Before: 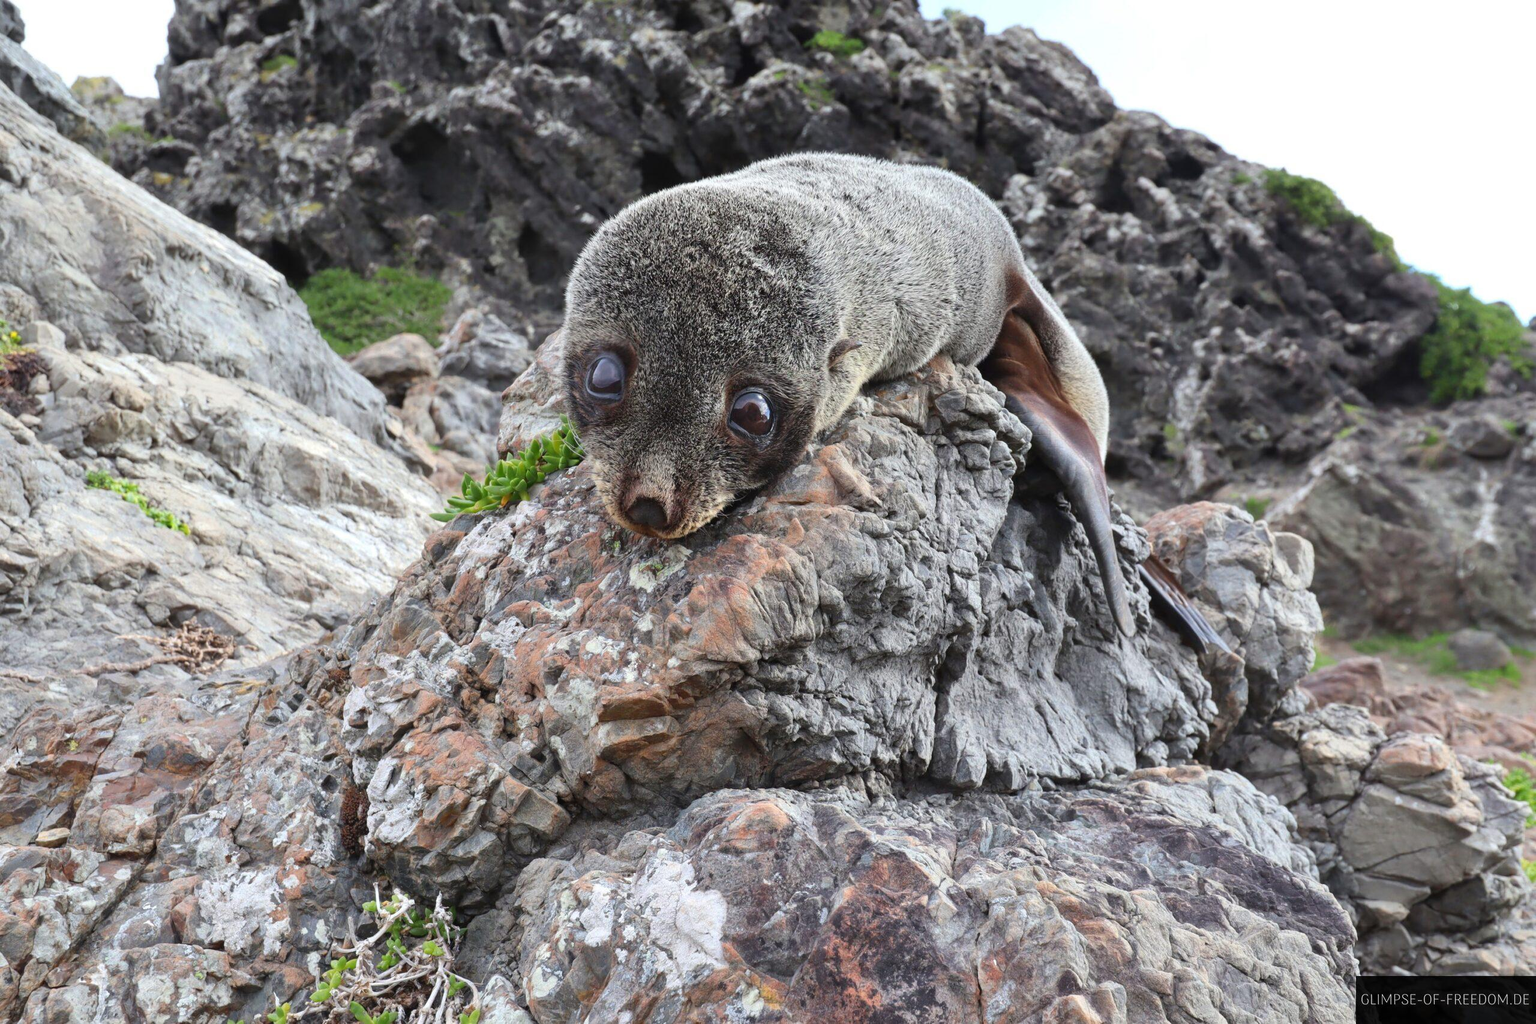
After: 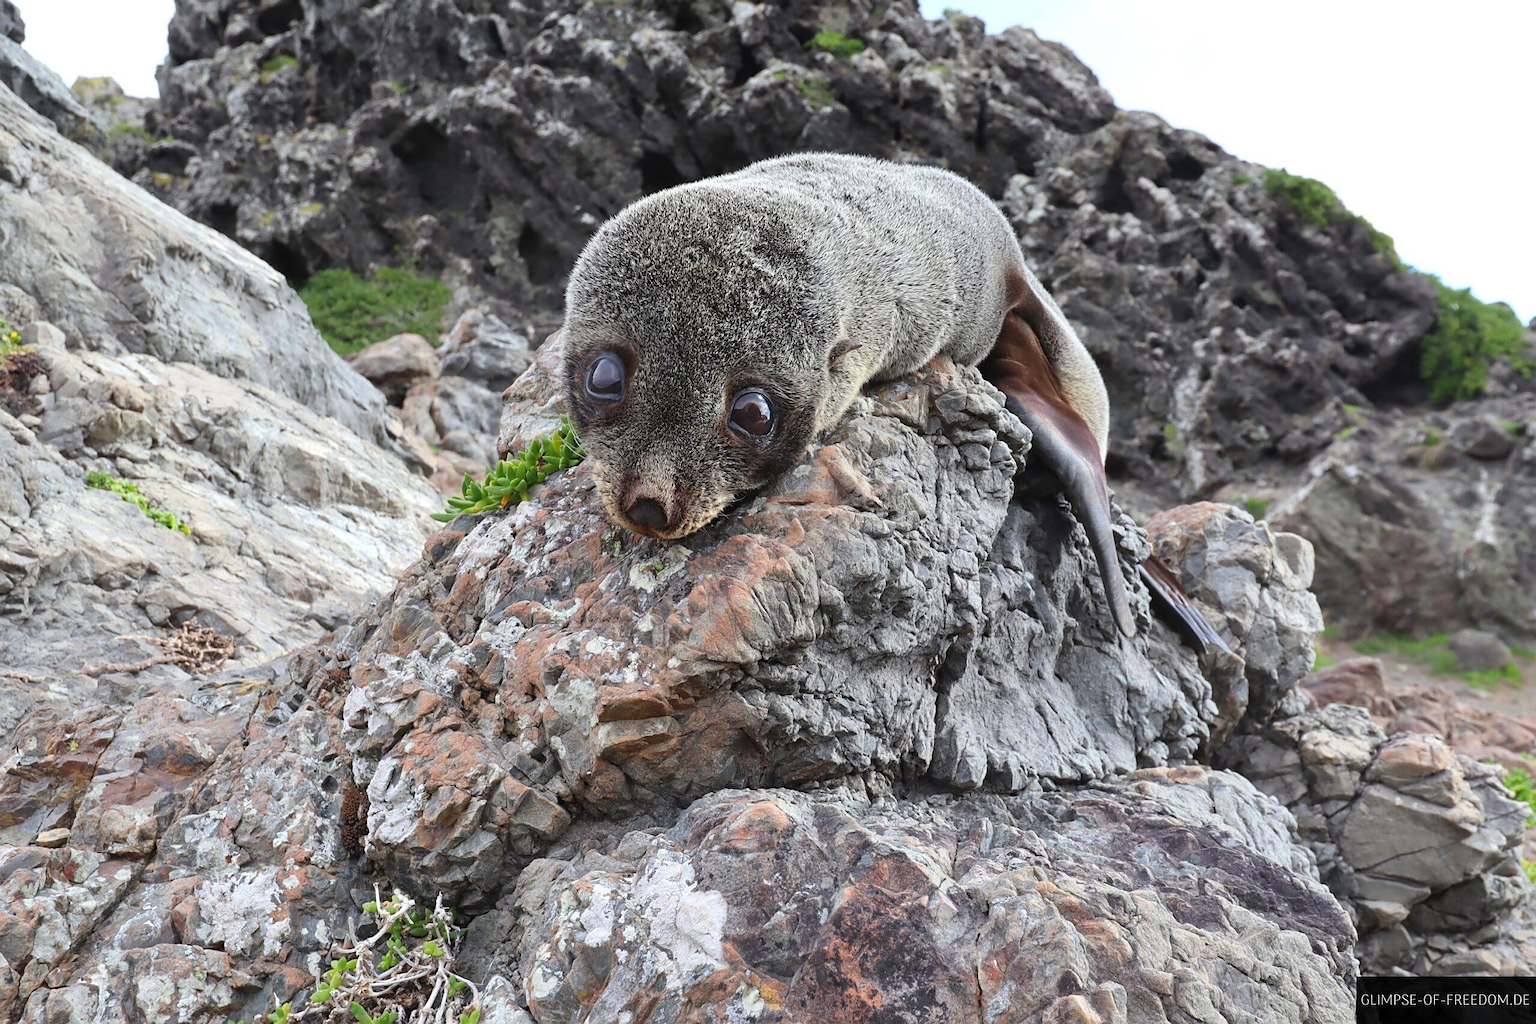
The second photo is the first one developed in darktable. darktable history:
sharpen: radius 1.864, amount 0.398, threshold 1.271
exposure: compensate highlight preservation false
